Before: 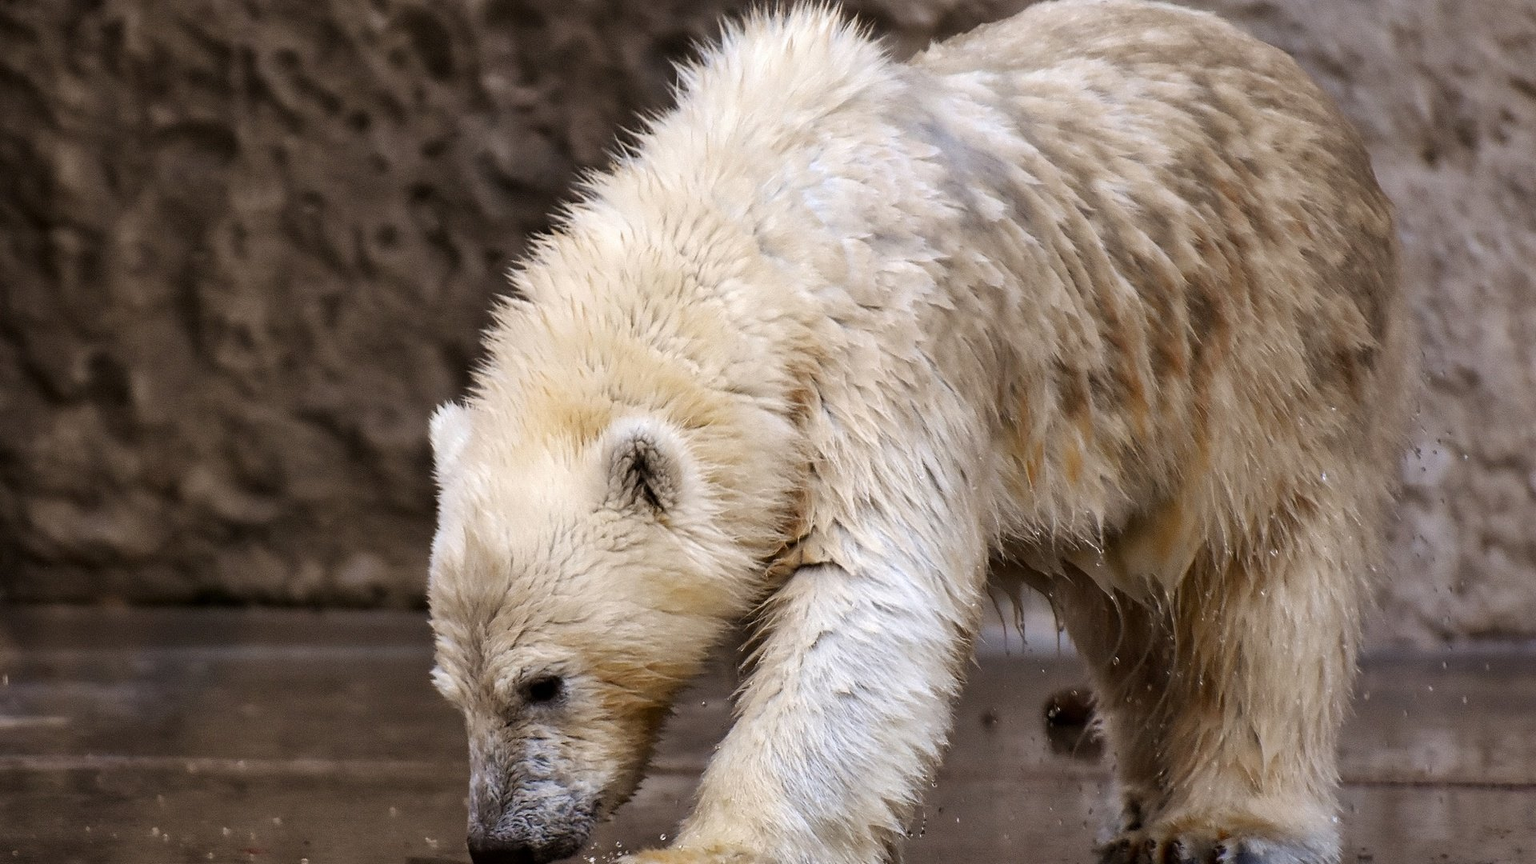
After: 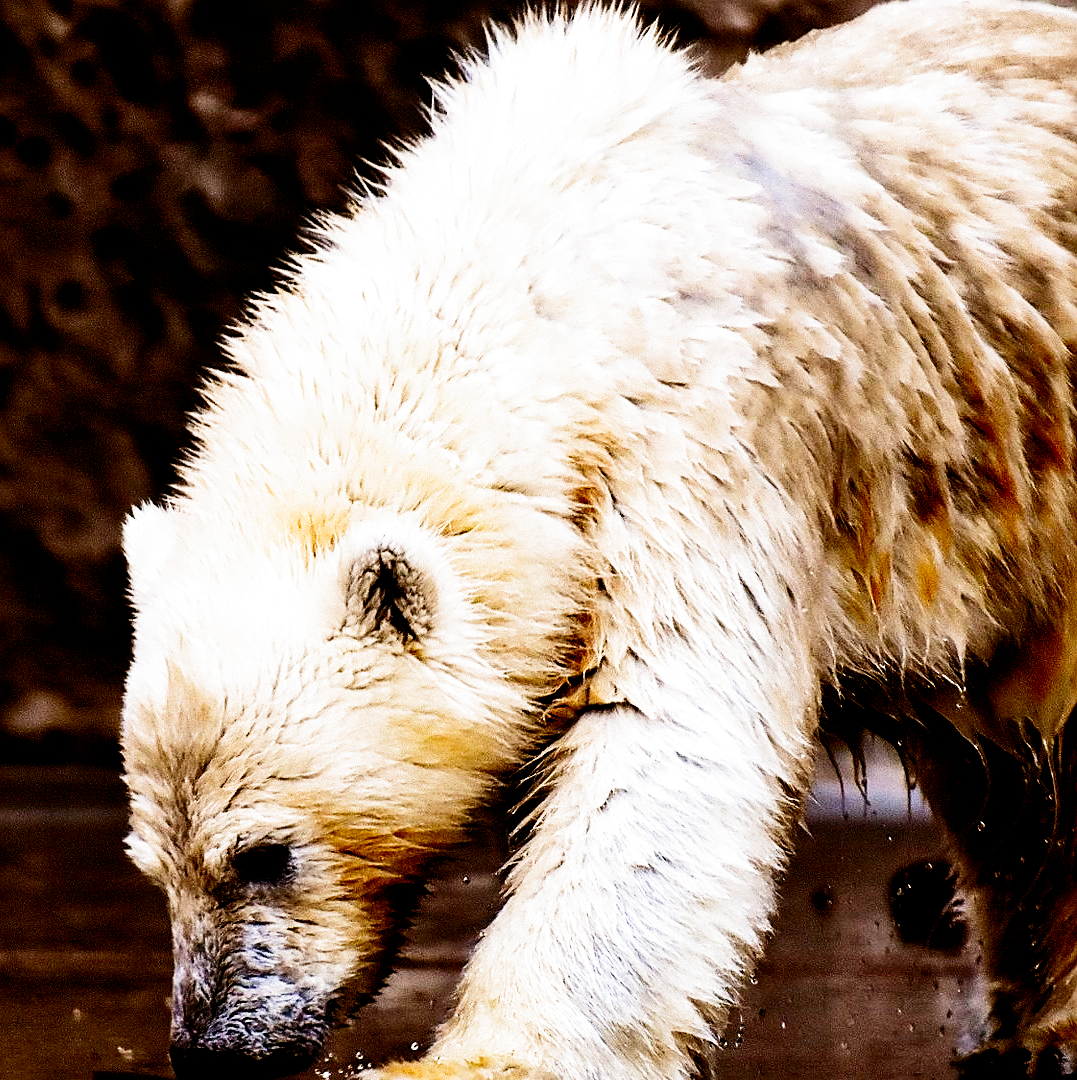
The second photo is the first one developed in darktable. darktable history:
sharpen: on, module defaults
exposure: black level correction 0.007, exposure 0.159 EV, compensate exposure bias true, compensate highlight preservation false
crop: left 21.575%, right 22.303%
filmic rgb: black relative exposure -3.74 EV, white relative exposure 2.38 EV, dynamic range scaling -49.4%, hardness 3.46, latitude 30.61%, contrast 1.784, add noise in highlights 0.002, preserve chrominance no, color science v3 (2019), use custom middle-gray values true, contrast in highlights soft
contrast brightness saturation: contrast 0.175, saturation 0.302
